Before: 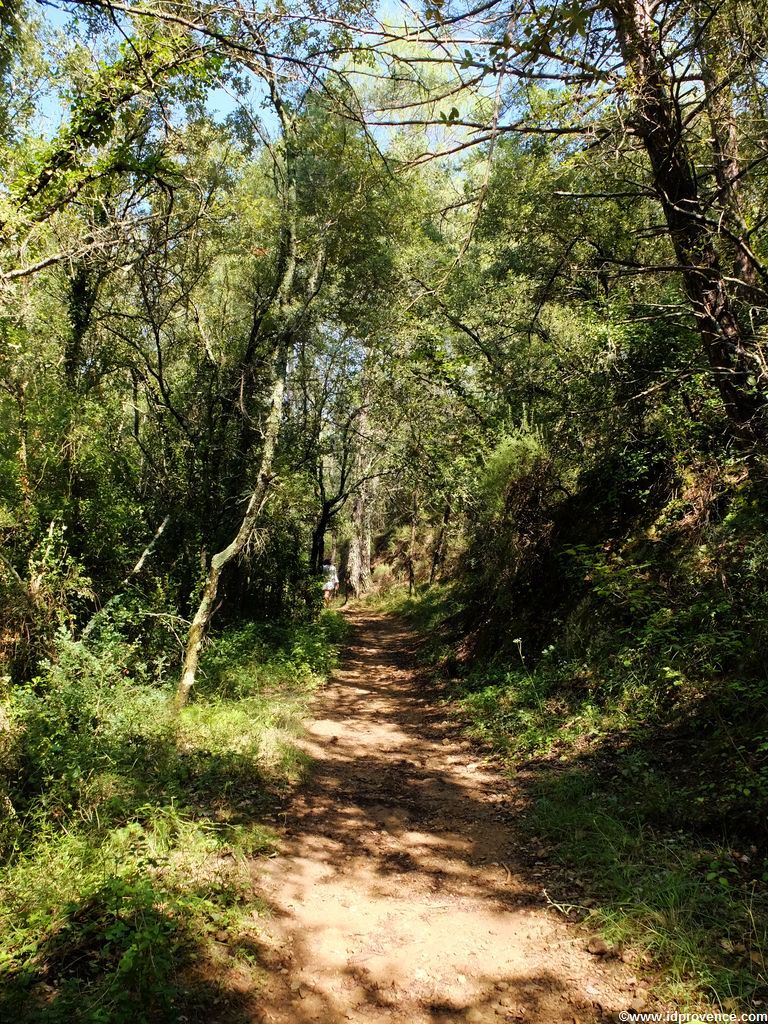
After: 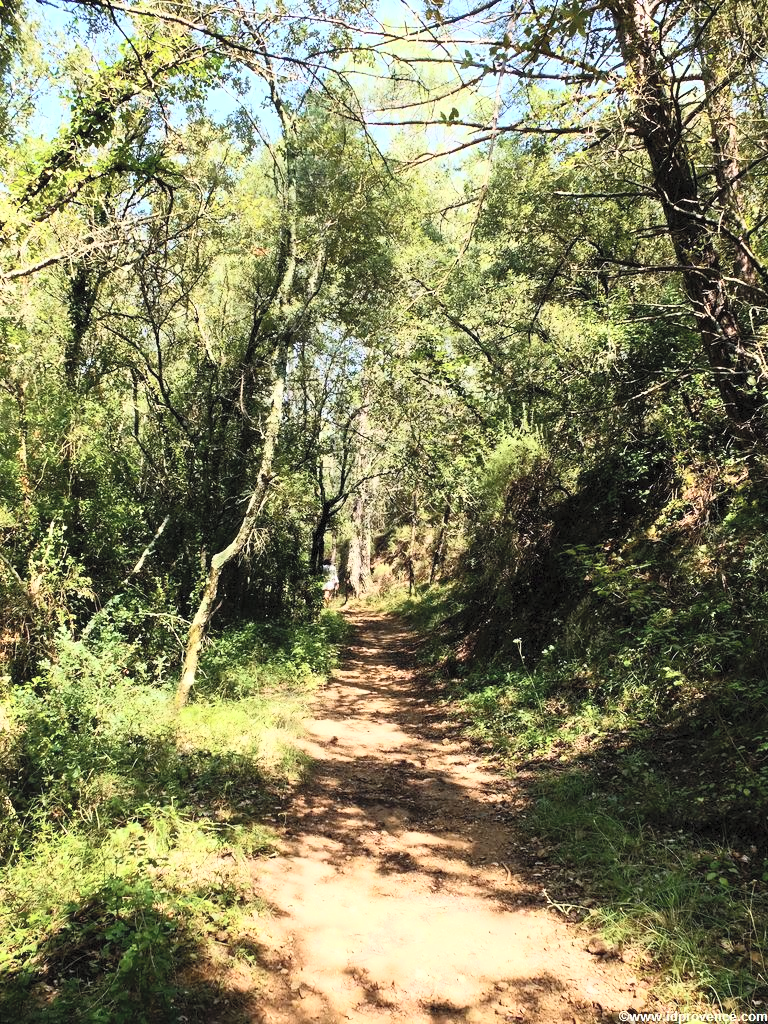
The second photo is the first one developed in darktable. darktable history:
contrast brightness saturation: contrast 0.375, brightness 0.517
